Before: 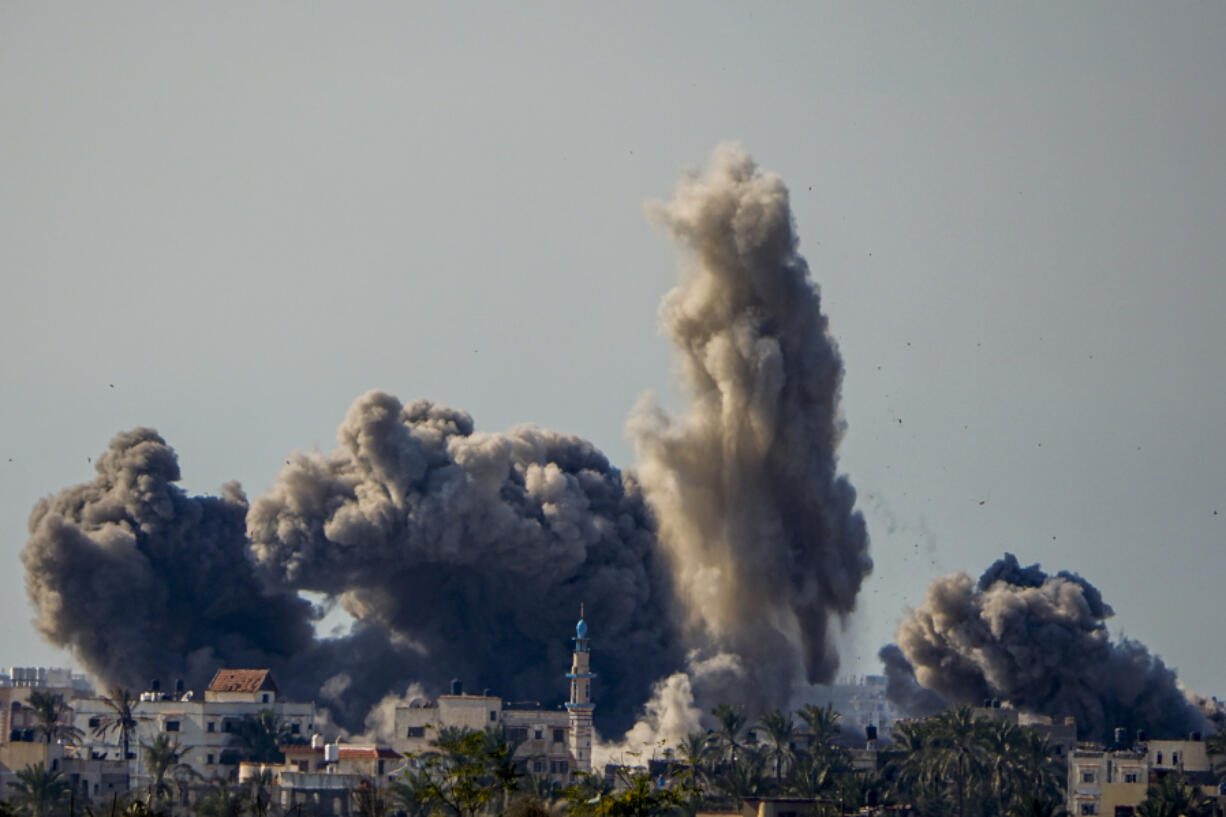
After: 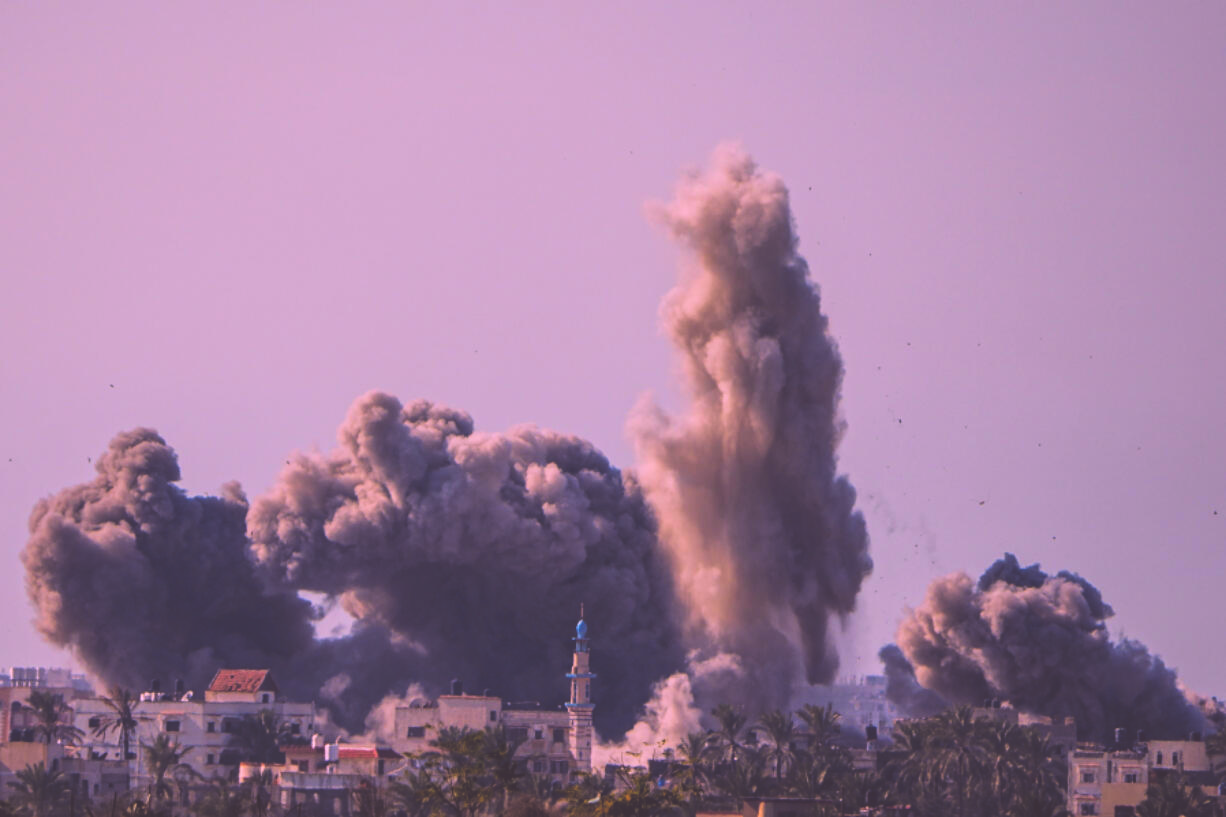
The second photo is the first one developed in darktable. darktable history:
exposure: black level correction -0.063, exposure -0.05 EV, compensate highlight preservation false
color correction: highlights a* 19.47, highlights b* -11.18, saturation 1.66
filmic rgb: black relative exposure -5.03 EV, white relative exposure 3.52 EV, threshold 2.95 EV, hardness 3.19, contrast 1.2, highlights saturation mix -48.8%, enable highlight reconstruction true
